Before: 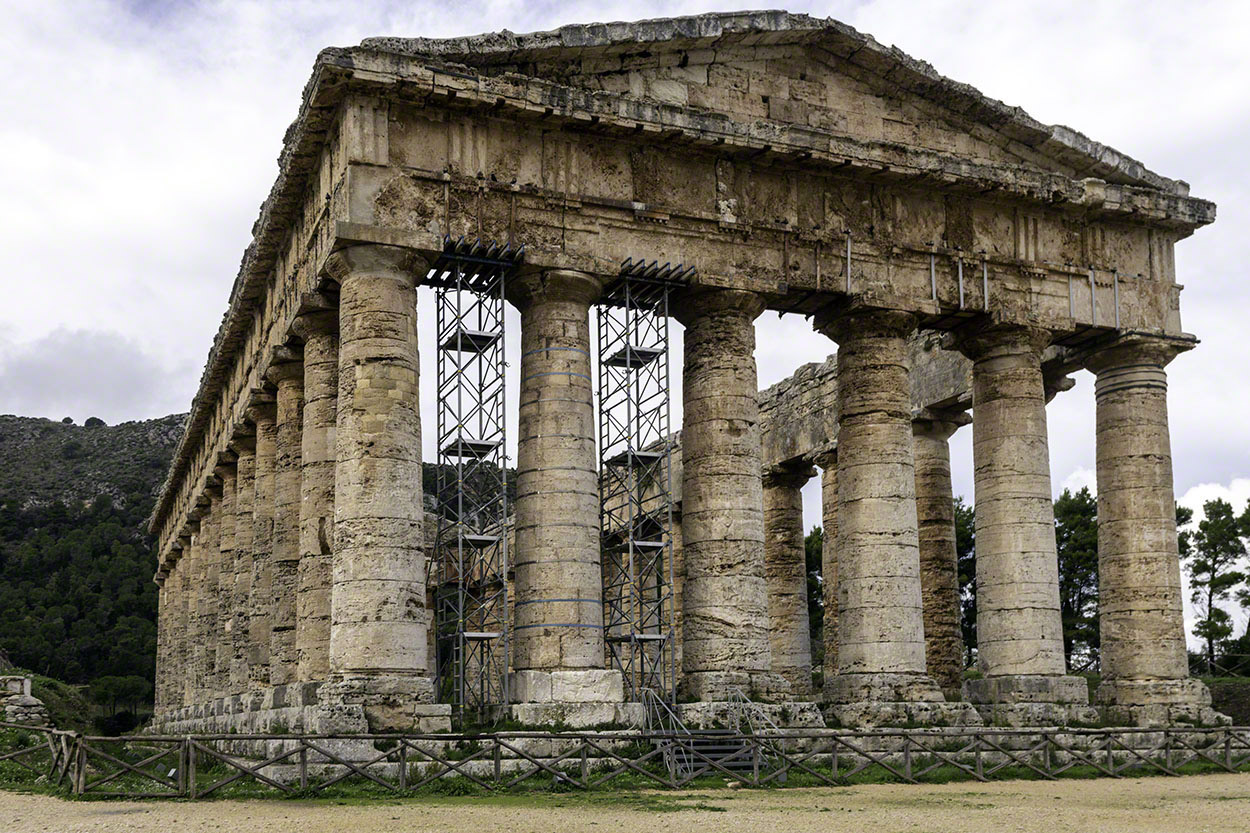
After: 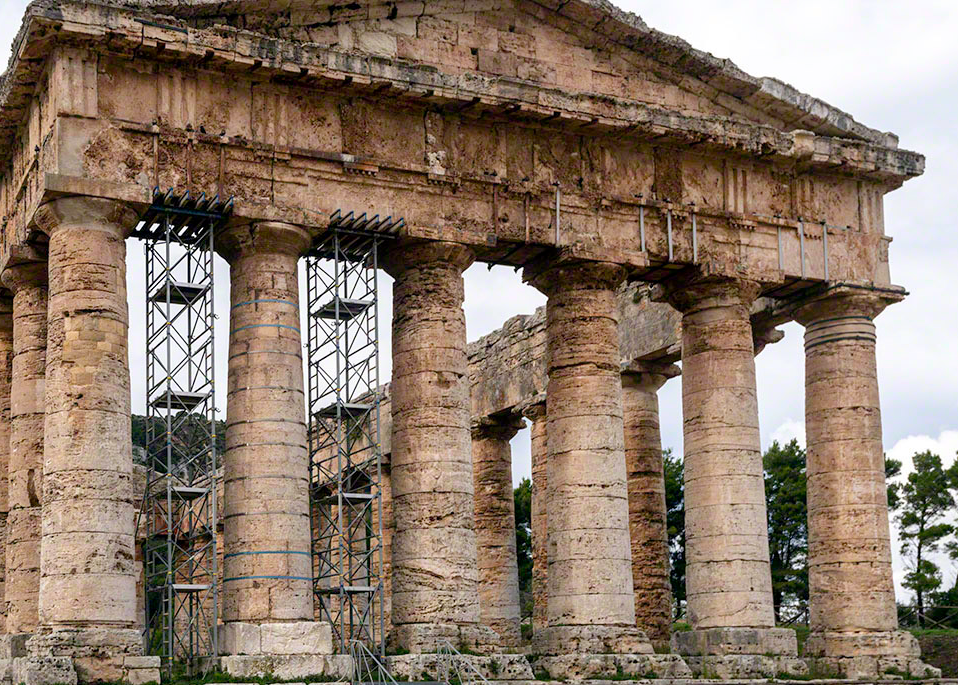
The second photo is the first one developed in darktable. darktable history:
crop: left 23.359%, top 5.846%, bottom 11.853%
